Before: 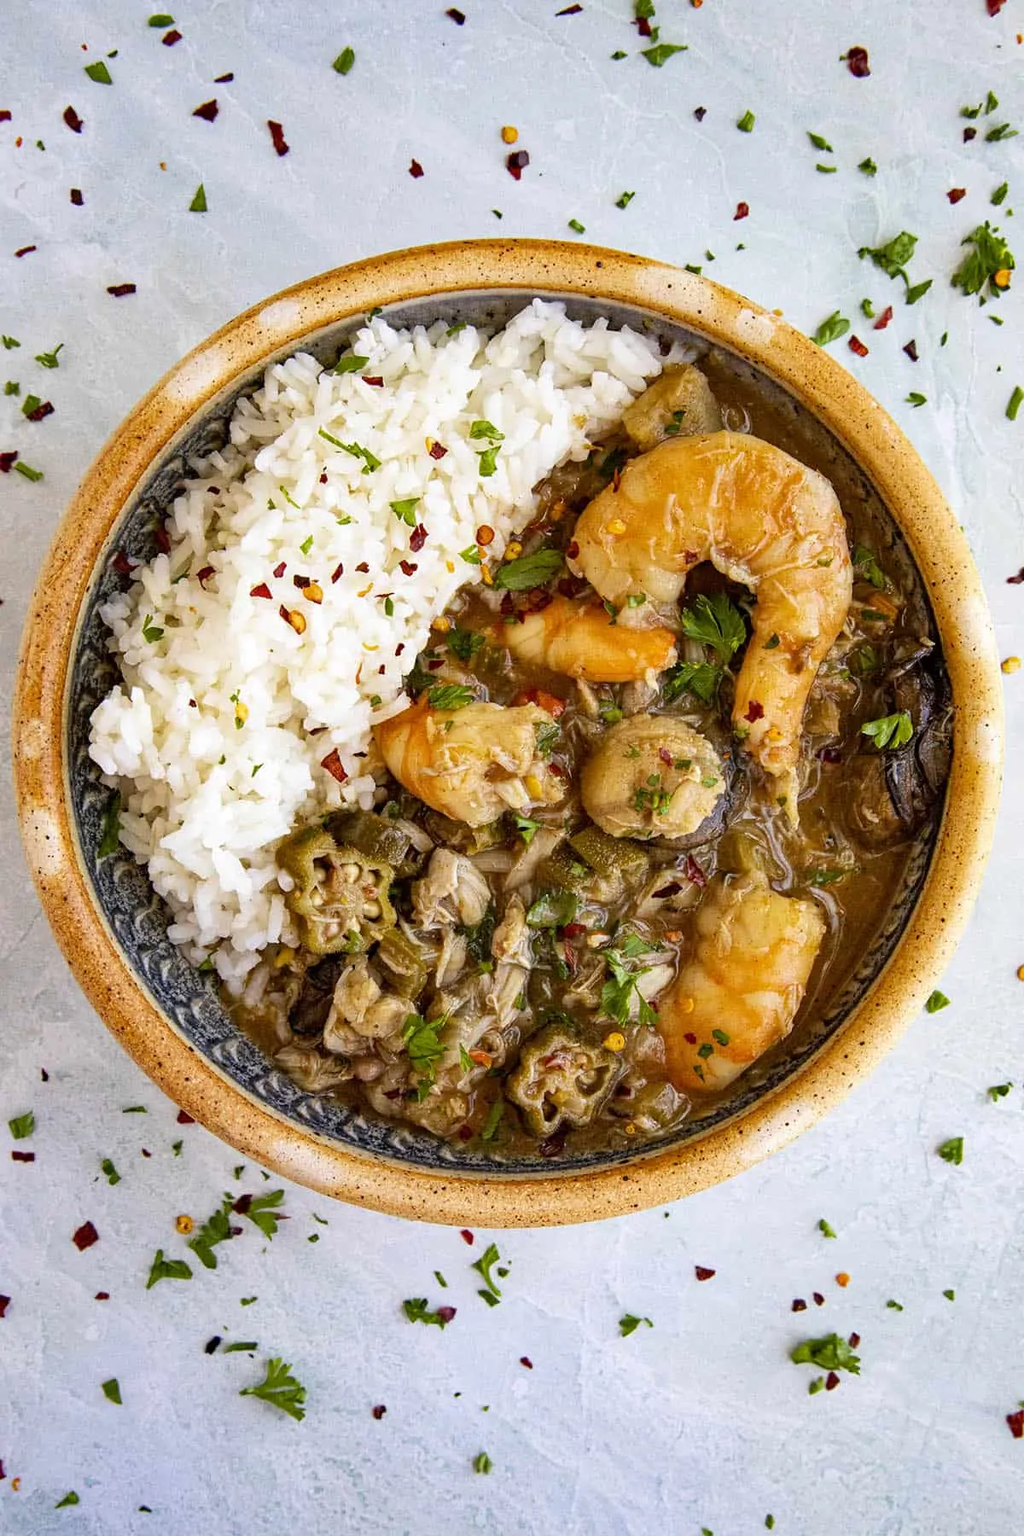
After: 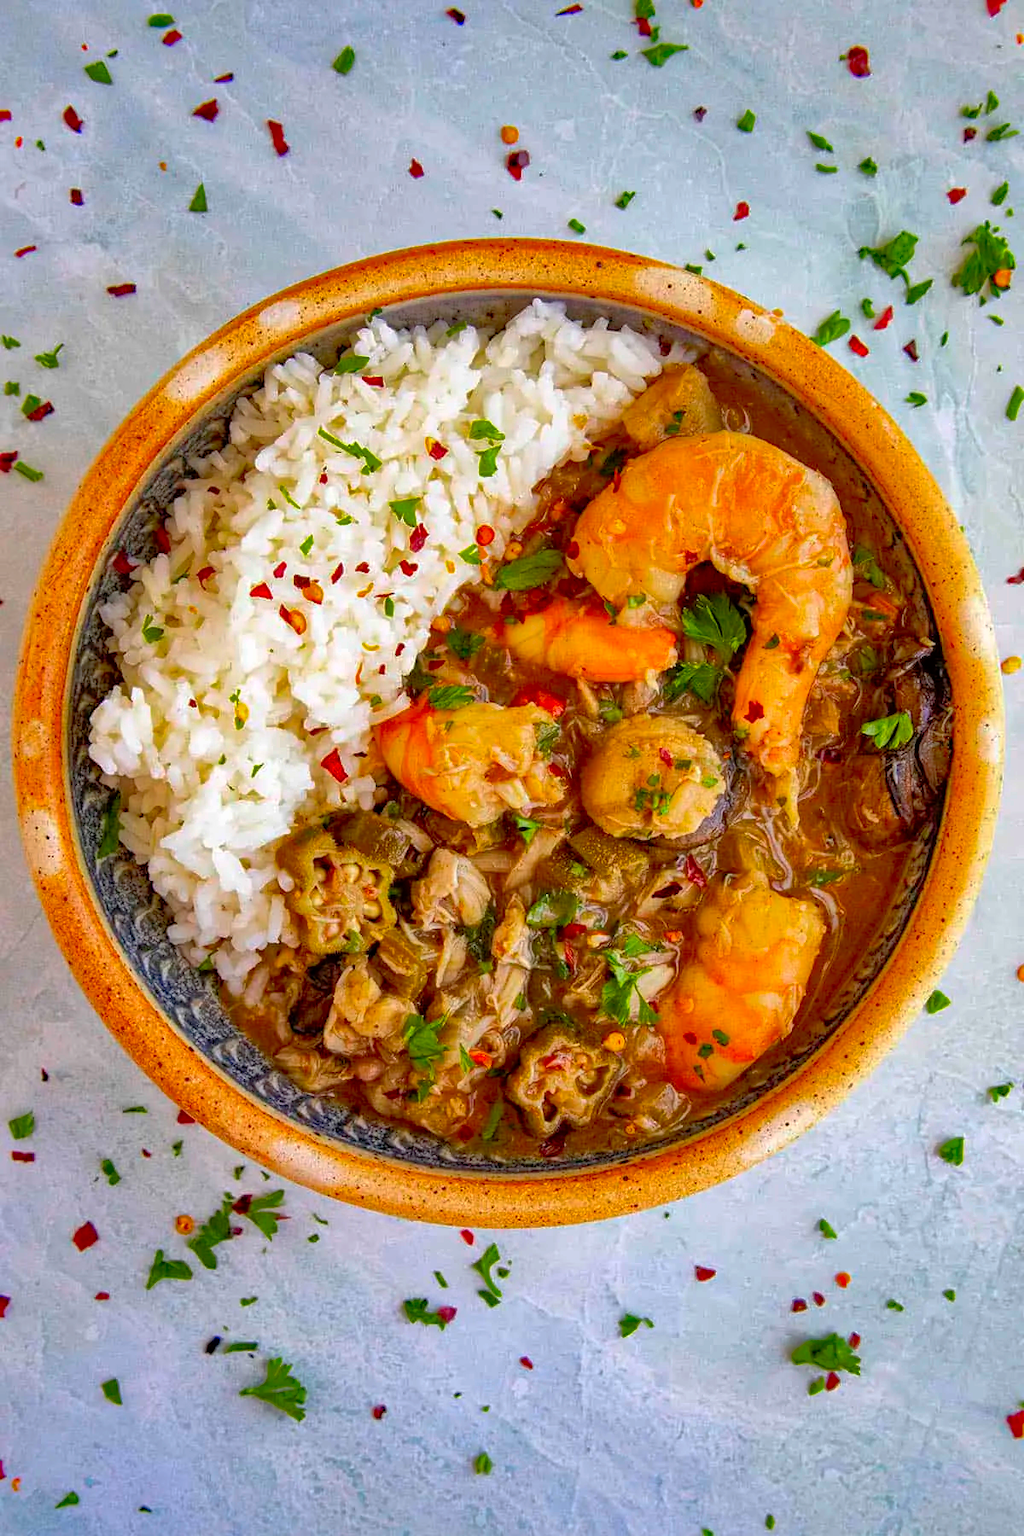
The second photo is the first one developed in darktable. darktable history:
shadows and highlights: shadows 58.94, highlights -60.06
contrast brightness saturation: saturation 0.493
